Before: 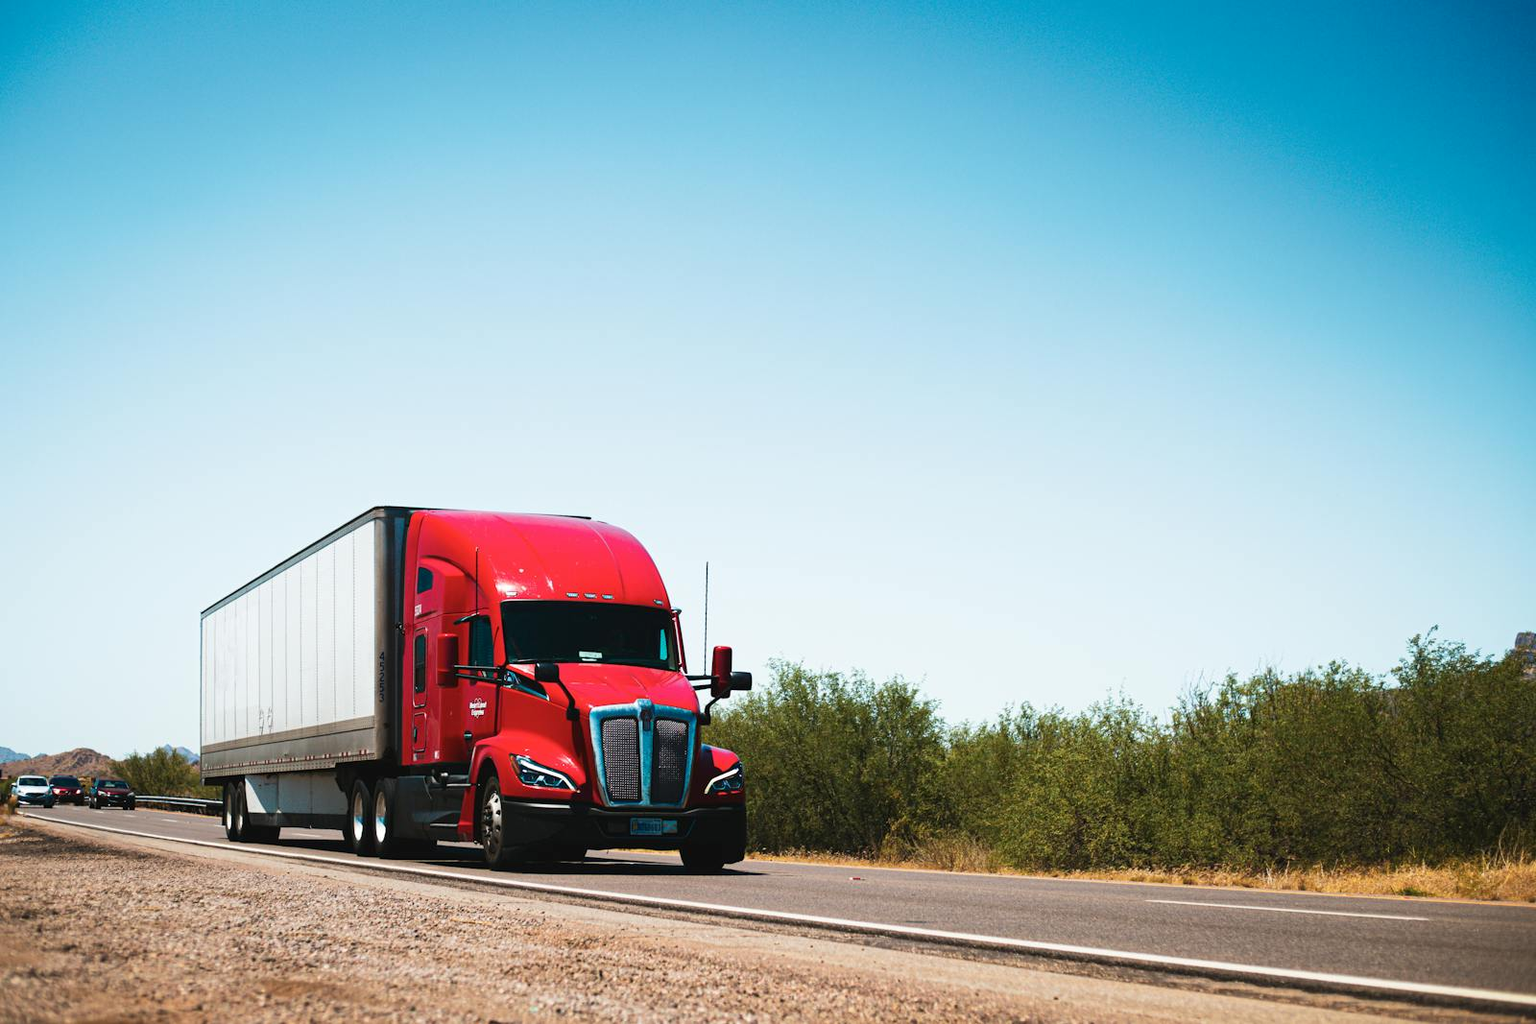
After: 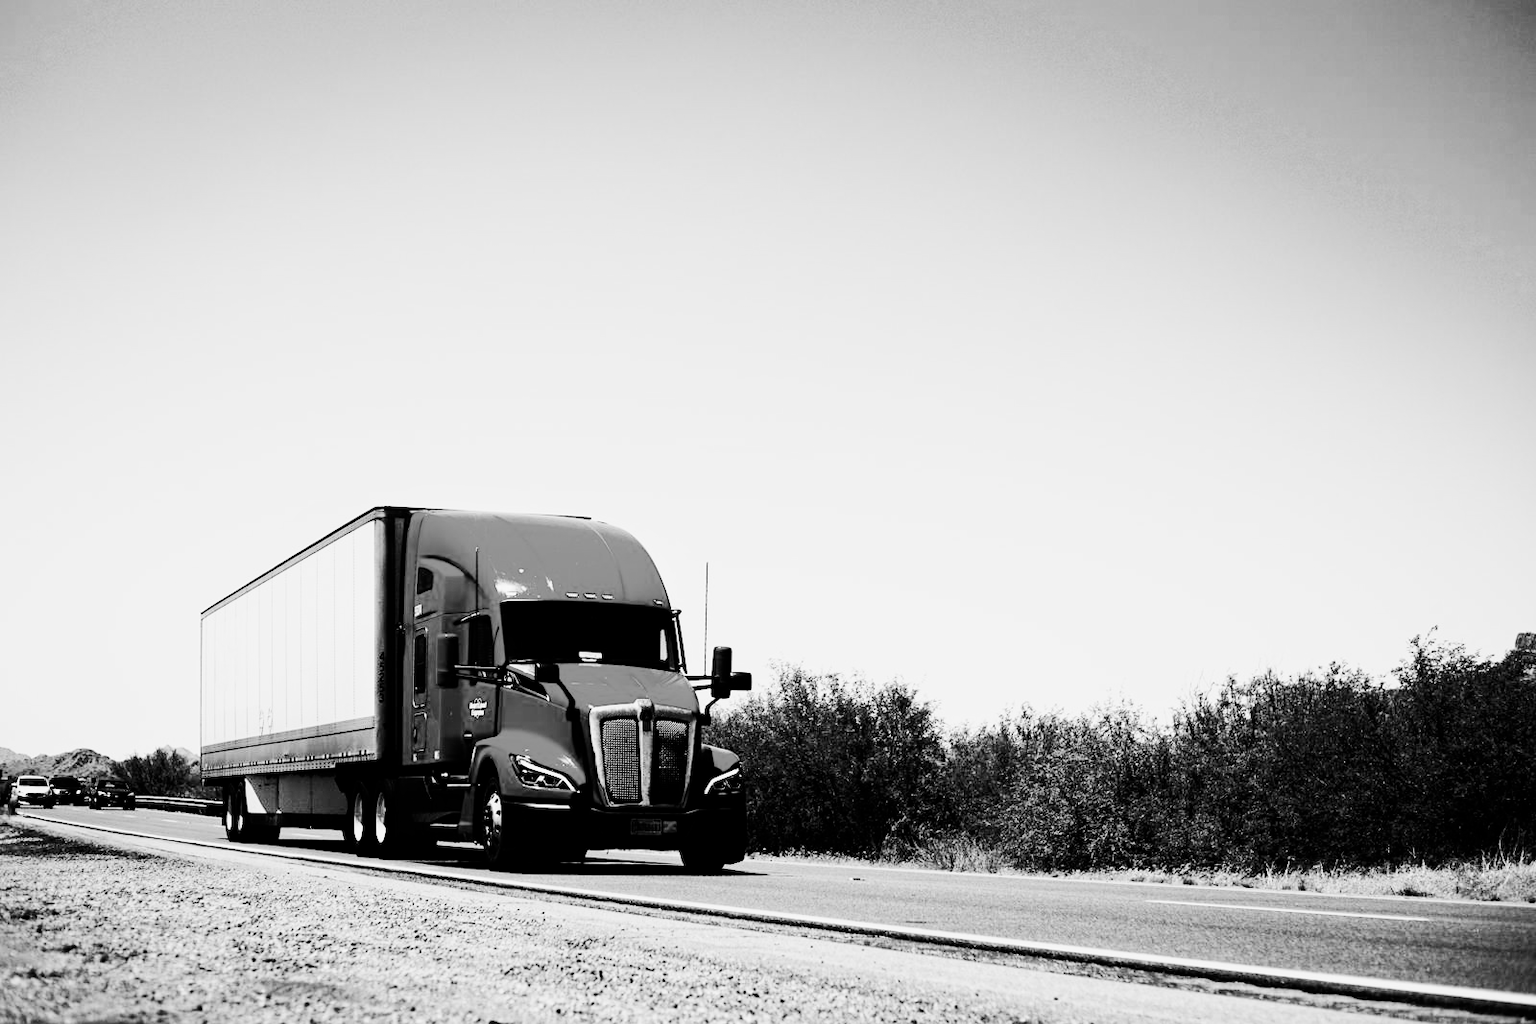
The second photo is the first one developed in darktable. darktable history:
monochrome: a 32, b 64, size 2.3
tone equalizer: -8 EV -0.417 EV, -7 EV -0.389 EV, -6 EV -0.333 EV, -5 EV -0.222 EV, -3 EV 0.222 EV, -2 EV 0.333 EV, -1 EV 0.389 EV, +0 EV 0.417 EV, edges refinement/feathering 500, mask exposure compensation -1.57 EV, preserve details no
filmic rgb: black relative exposure -5 EV, white relative exposure 3.5 EV, hardness 3.19, contrast 1.4, highlights saturation mix -50%
color correction: highlights b* 3
white balance: red 0.931, blue 1.11
color balance rgb: perceptual saturation grading › global saturation 25%, perceptual brilliance grading › mid-tones 10%, perceptual brilliance grading › shadows 15%, global vibrance 20%
contrast brightness saturation: contrast 0.25, saturation -0.31
